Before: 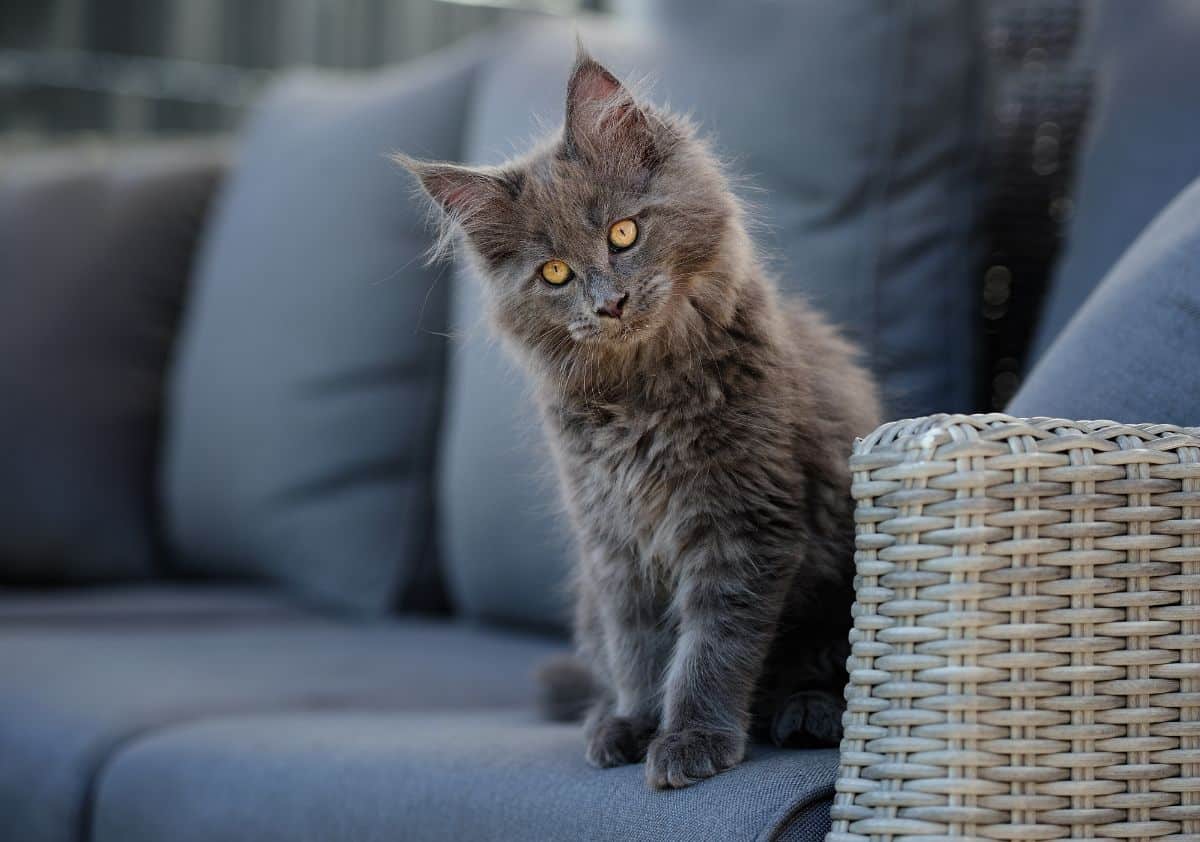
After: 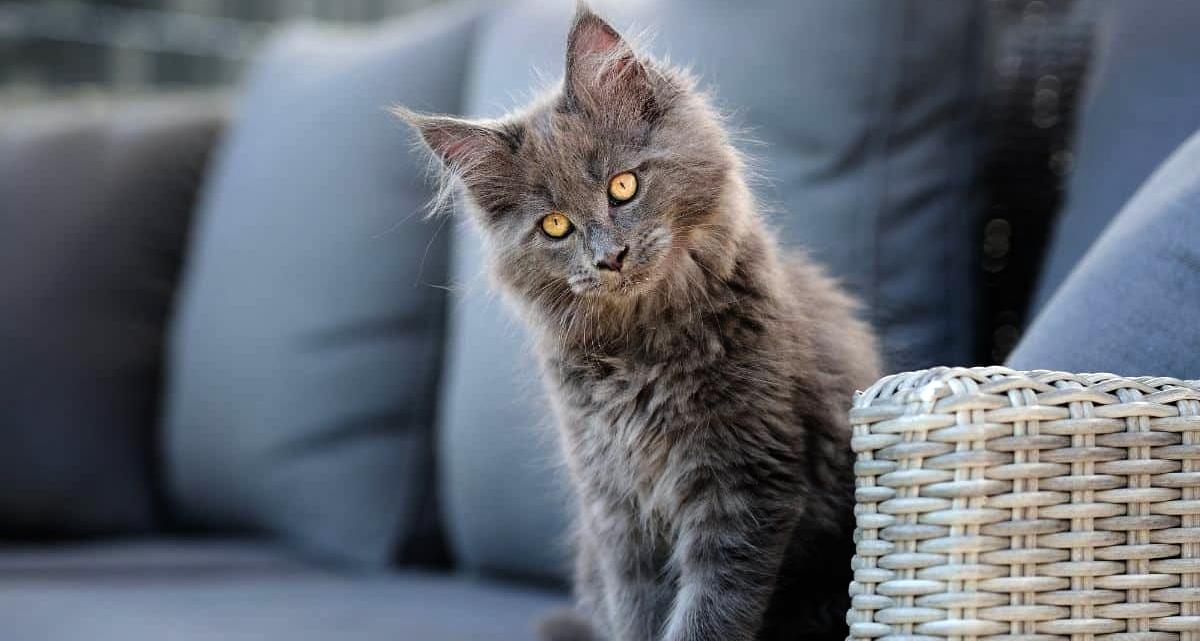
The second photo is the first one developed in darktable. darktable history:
crop: top 5.629%, bottom 18.161%
tone equalizer: -8 EV -0.747 EV, -7 EV -0.703 EV, -6 EV -0.564 EV, -5 EV -0.371 EV, -3 EV 0.384 EV, -2 EV 0.6 EV, -1 EV 0.69 EV, +0 EV 0.764 EV
